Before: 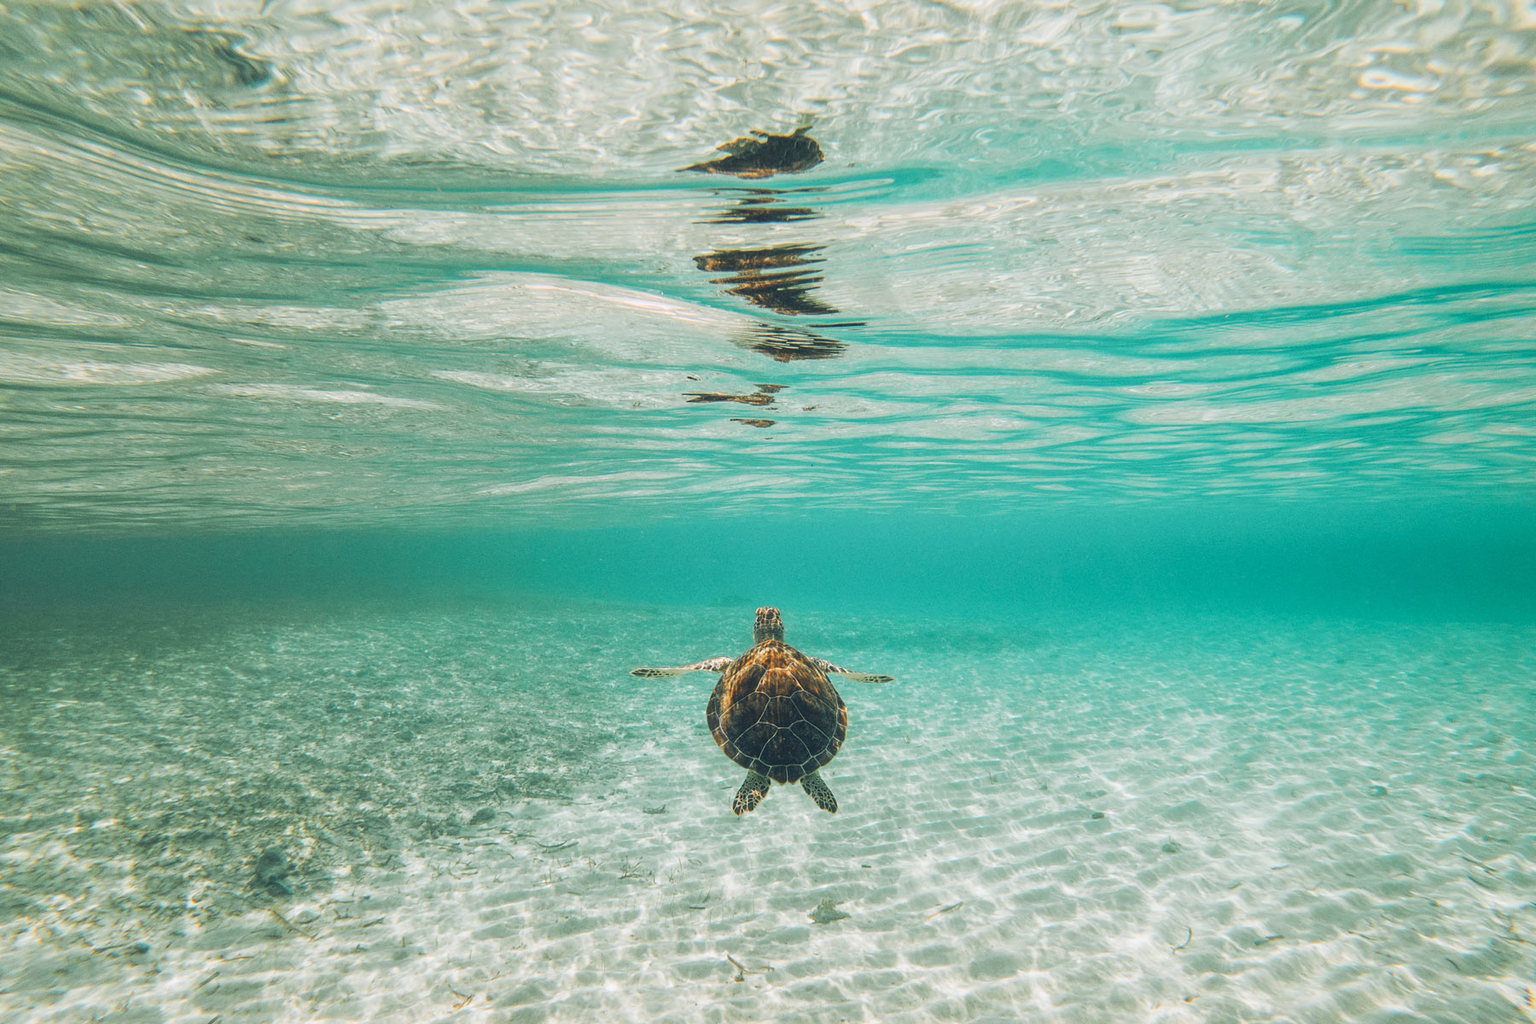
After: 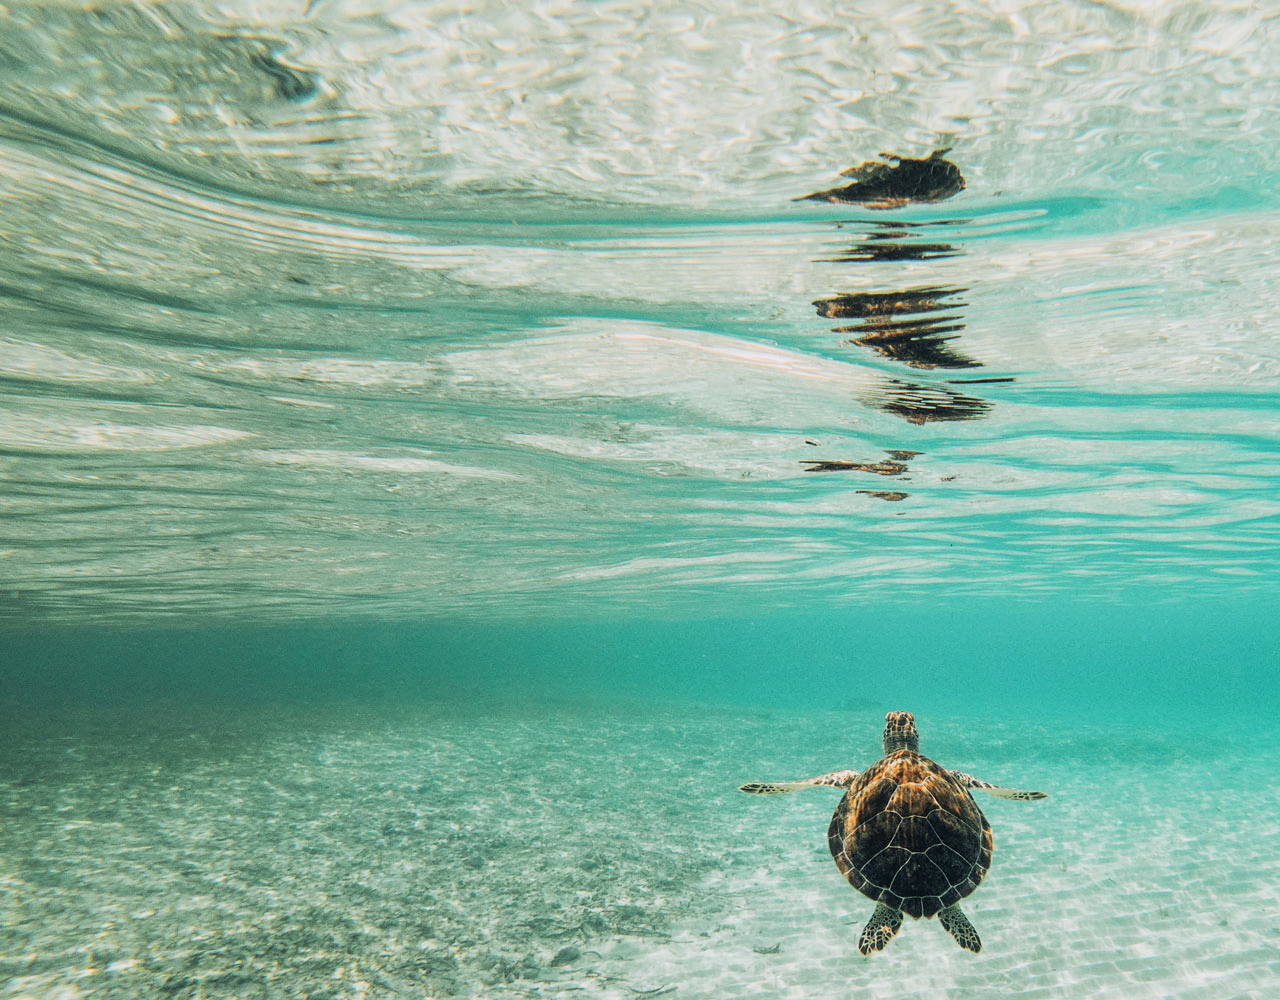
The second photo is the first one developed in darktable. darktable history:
filmic rgb: black relative exposure -16 EV, white relative exposure 6.29 EV, hardness 5.1, contrast 1.35
crop: right 28.885%, bottom 16.626%
